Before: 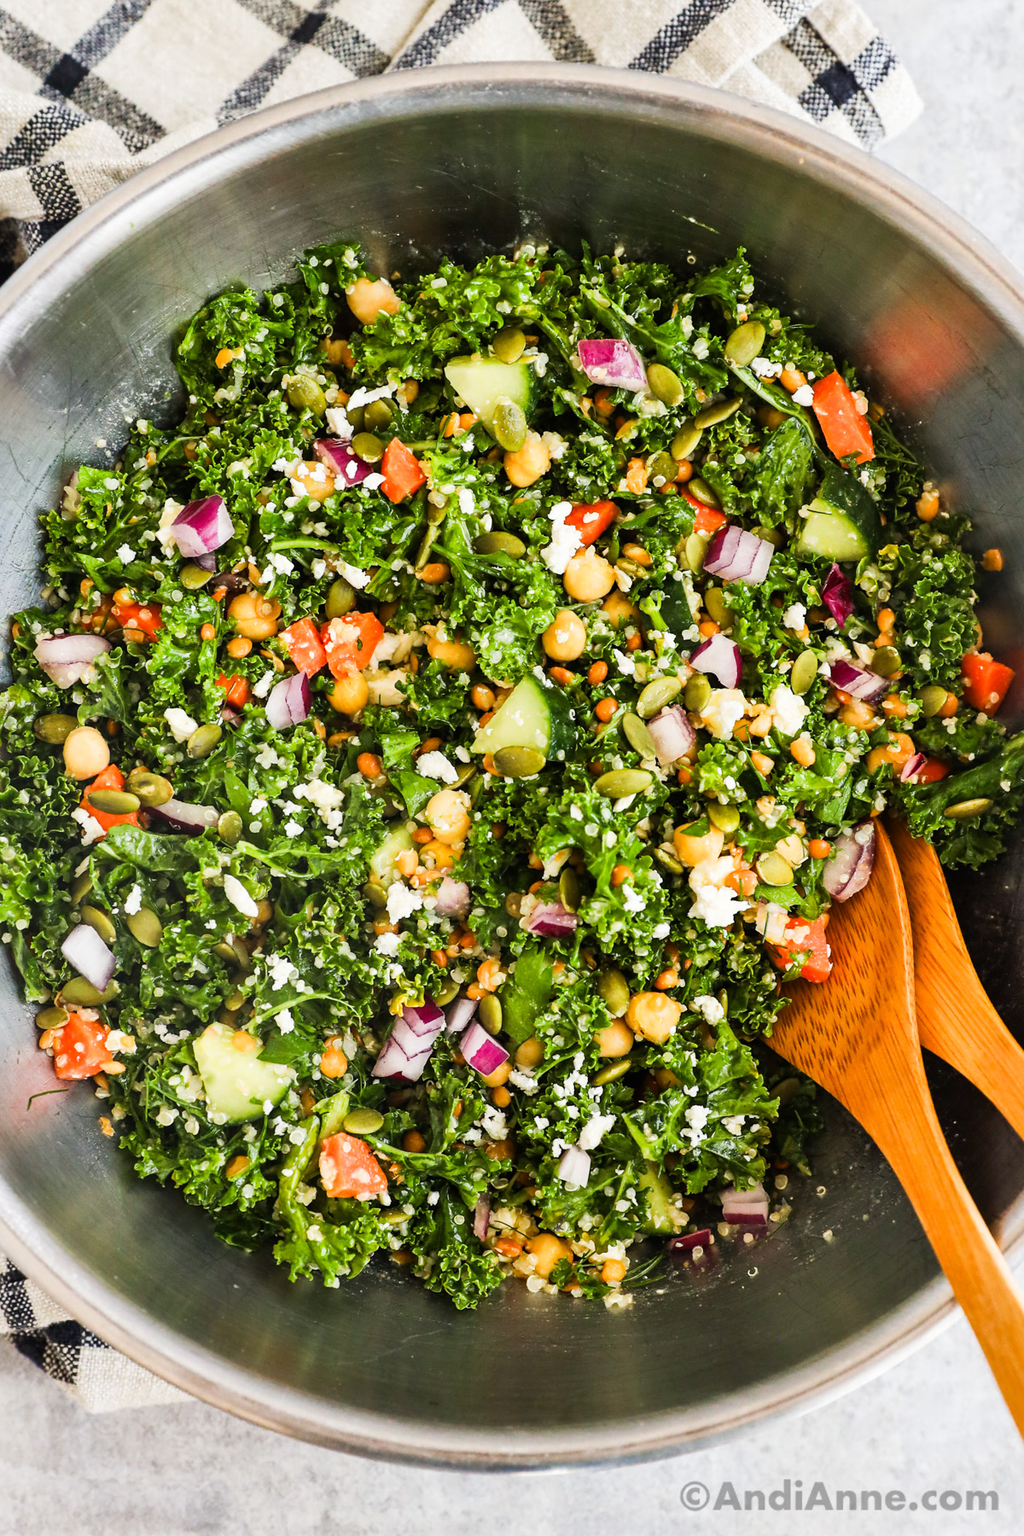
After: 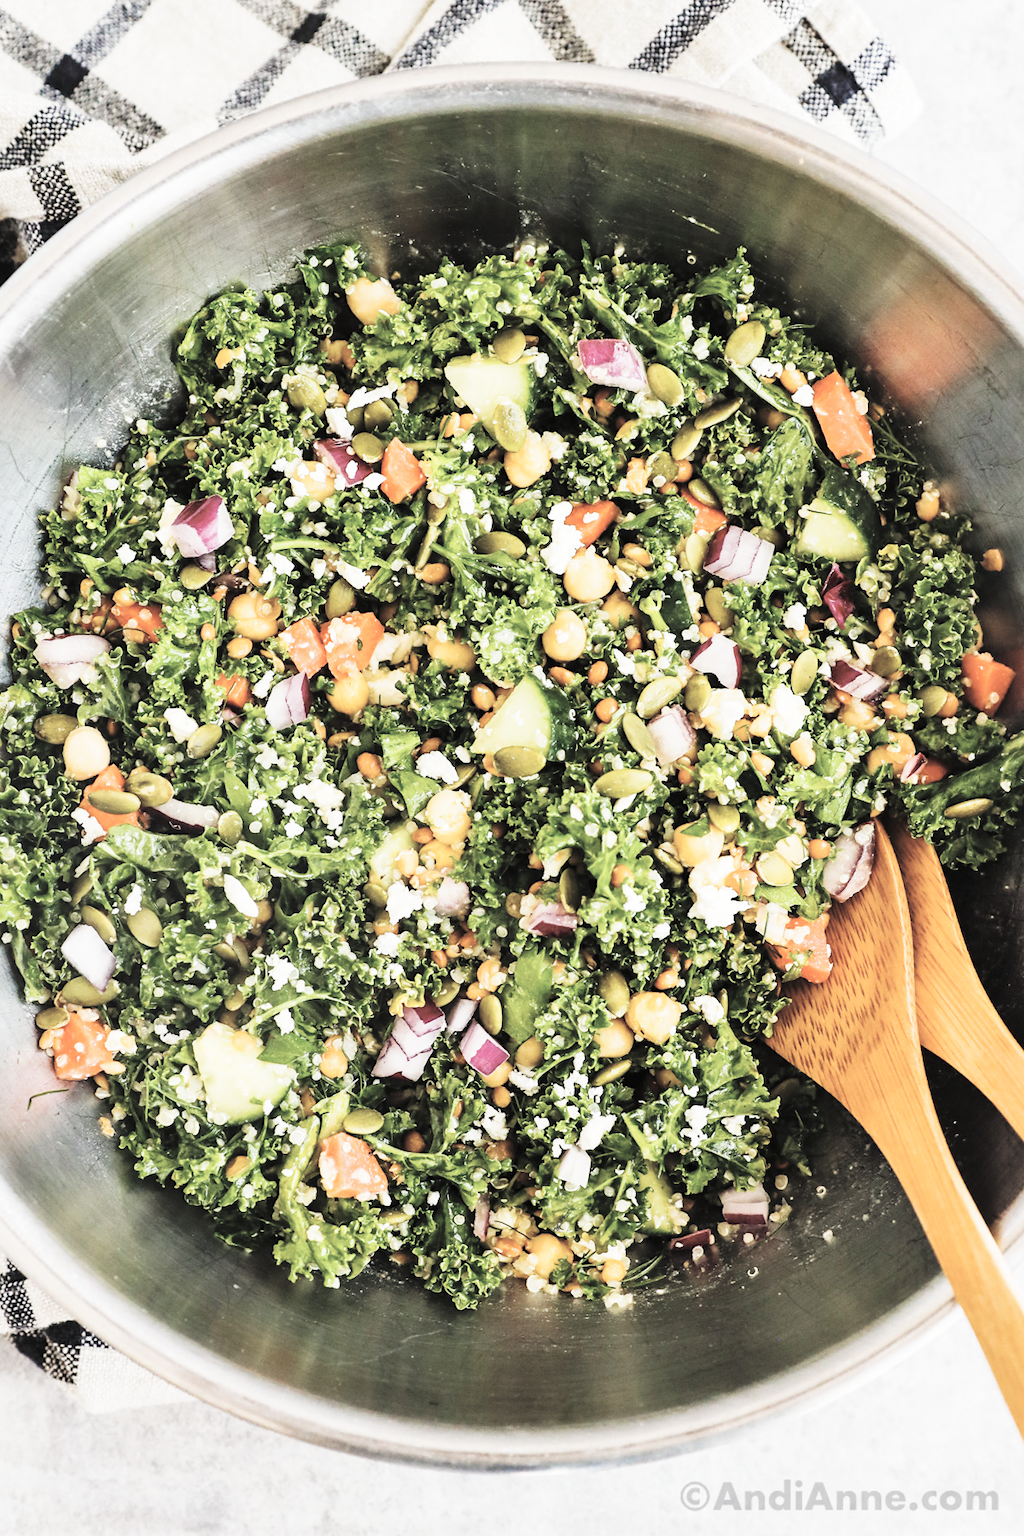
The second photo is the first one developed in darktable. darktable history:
base curve: curves: ch0 [(0, 0) (0.036, 0.025) (0.121, 0.166) (0.206, 0.329) (0.605, 0.79) (1, 1)], preserve colors none
contrast brightness saturation: brightness 0.18, saturation -0.5
